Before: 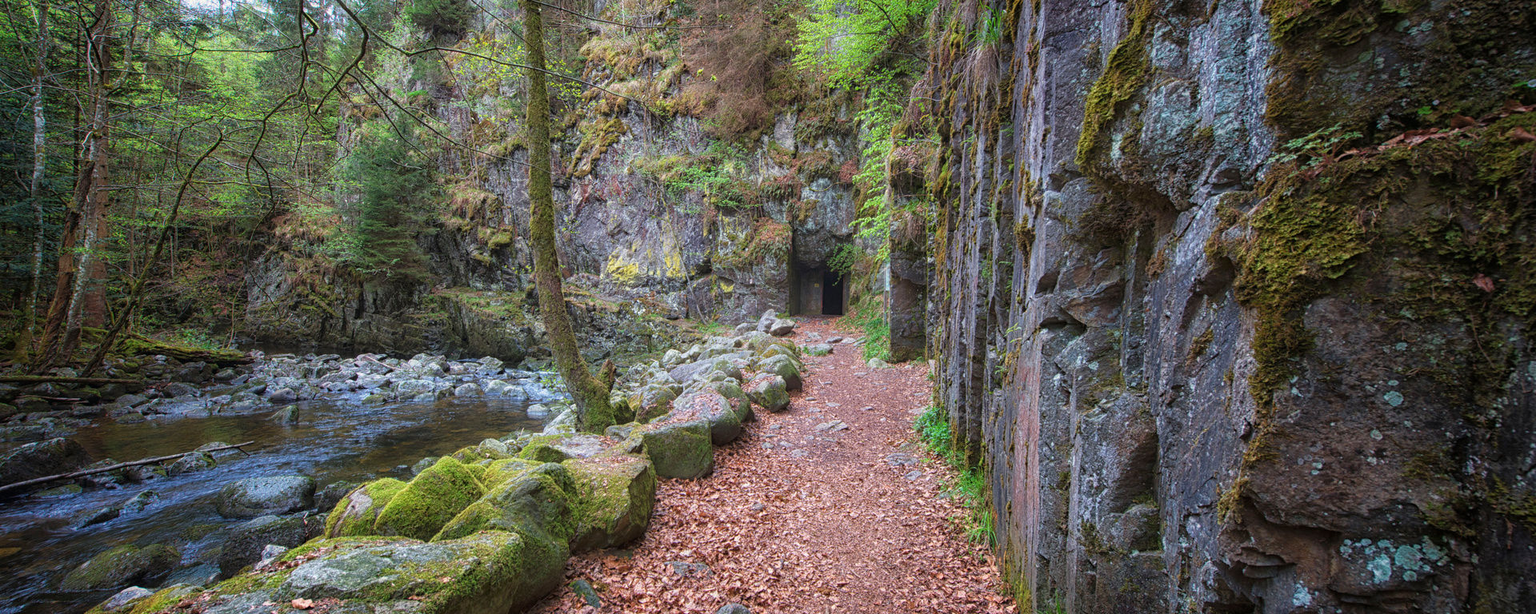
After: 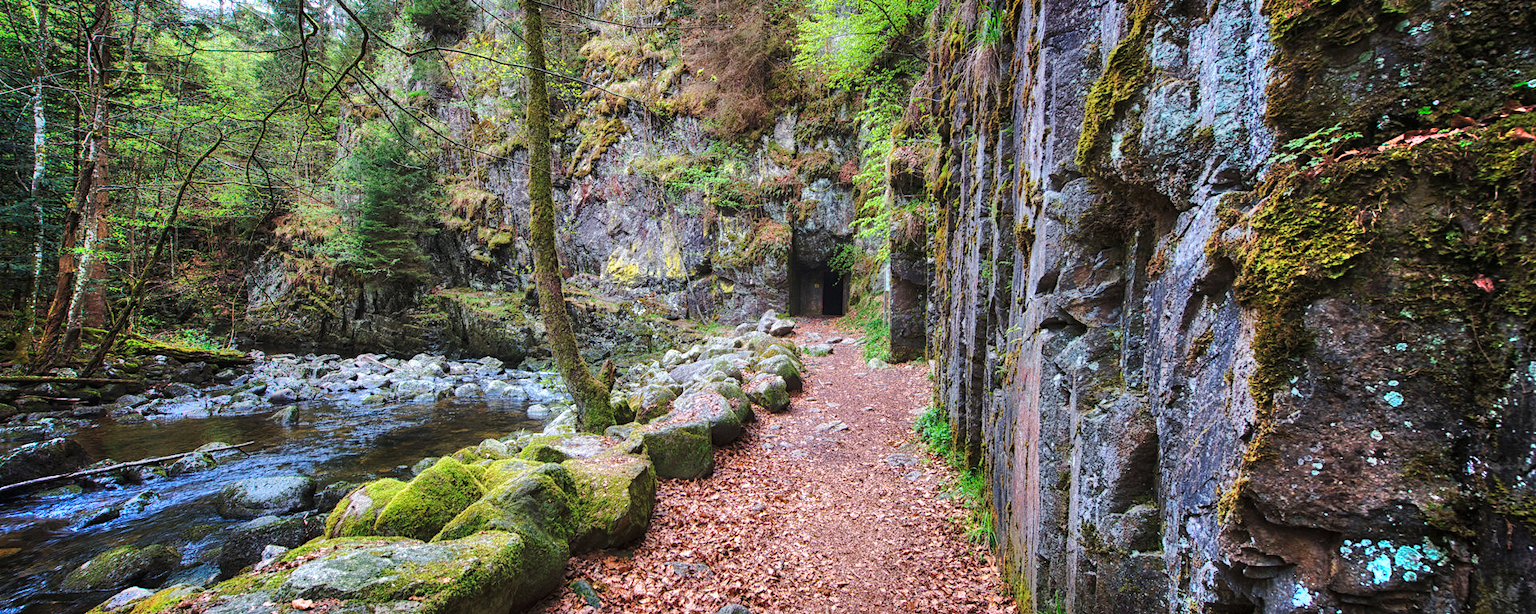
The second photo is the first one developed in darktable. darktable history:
base curve: curves: ch0 [(0, 0) (0.073, 0.04) (0.157, 0.139) (0.492, 0.492) (0.758, 0.758) (1, 1)], preserve colors none
shadows and highlights: radius 110.86, shadows 51.09, white point adjustment 9.16, highlights -4.17, highlights color adjustment 32.2%, soften with gaussian
